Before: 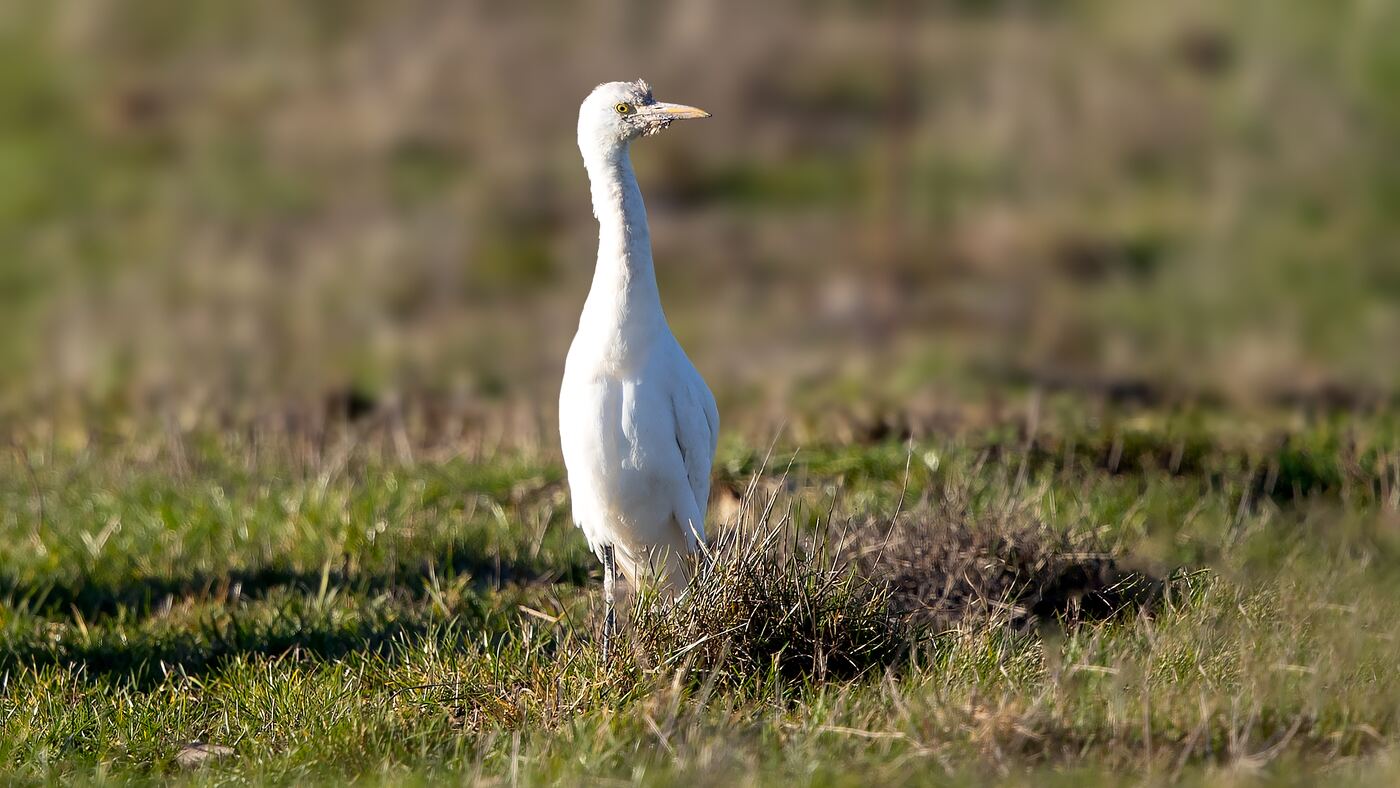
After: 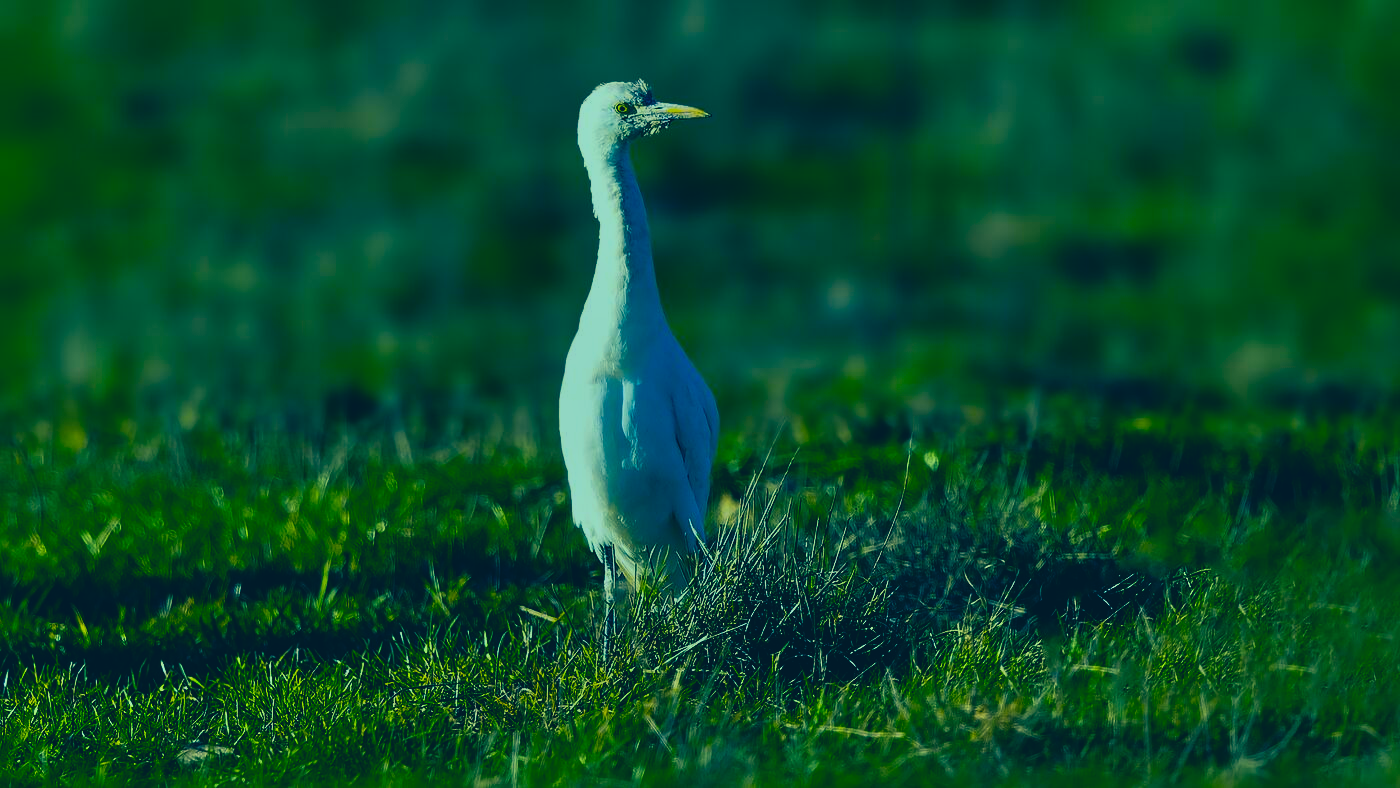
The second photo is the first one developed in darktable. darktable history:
color balance rgb: linear chroma grading › shadows -30%, linear chroma grading › global chroma 35%, perceptual saturation grading › global saturation 75%, perceptual saturation grading › shadows -30%, perceptual brilliance grading › highlights 75%, perceptual brilliance grading › shadows -30%, global vibrance 35%
exposure: exposure -2.002 EV, compensate highlight preservation false
color correction: highlights a* -15.58, highlights b* 40, shadows a* -40, shadows b* -26.18
shadows and highlights: low approximation 0.01, soften with gaussian
white balance: red 0.924, blue 1.095
